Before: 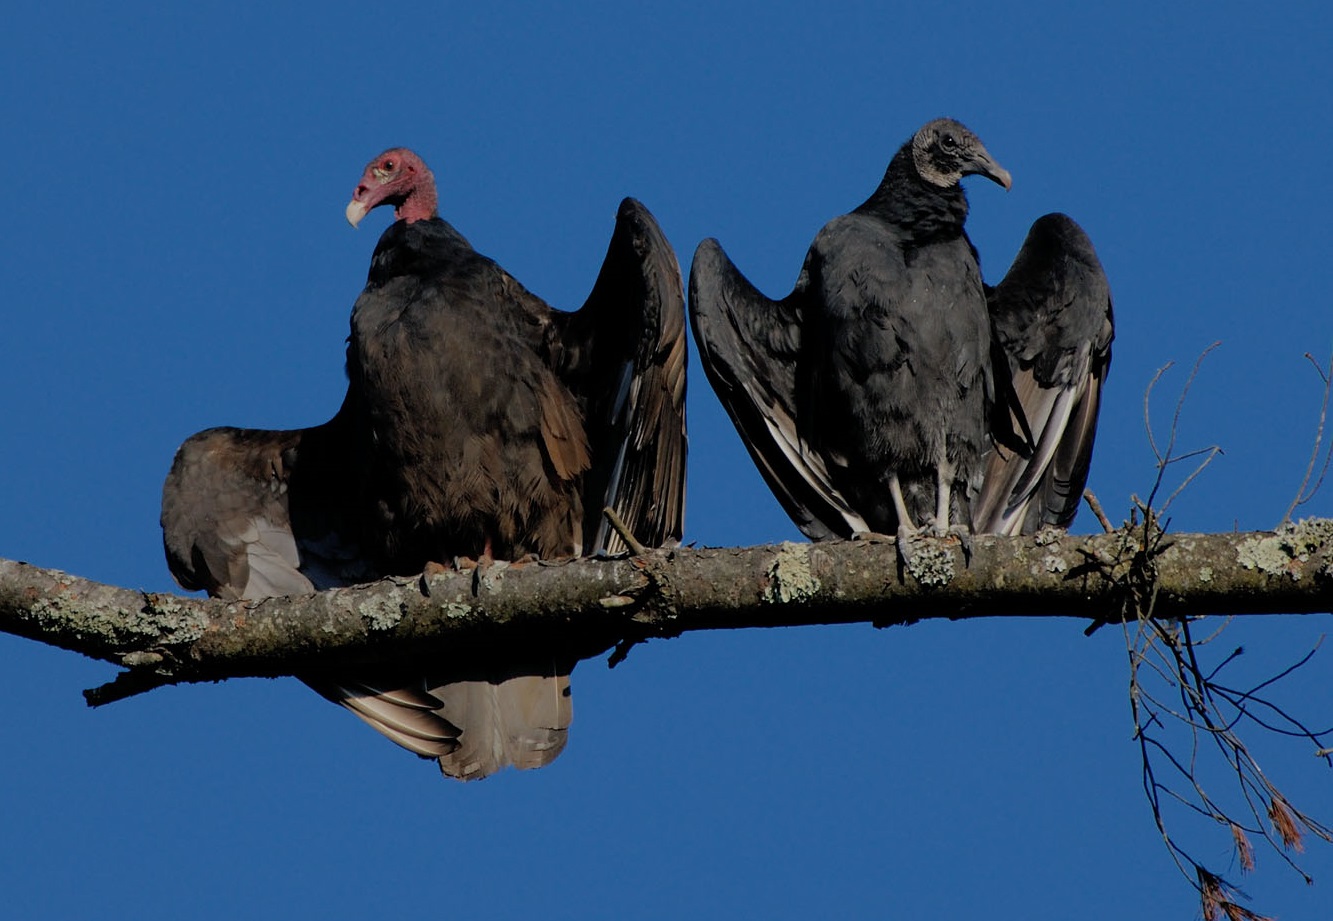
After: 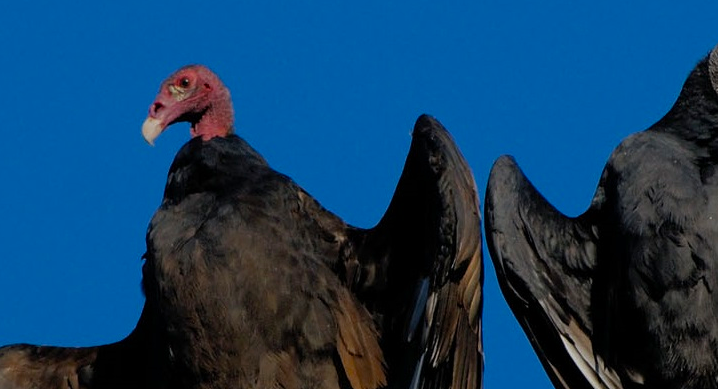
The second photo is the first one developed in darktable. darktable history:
crop: left 15.306%, top 9.065%, right 30.789%, bottom 48.638%
color balance rgb: perceptual saturation grading › global saturation 25%, global vibrance 20%
